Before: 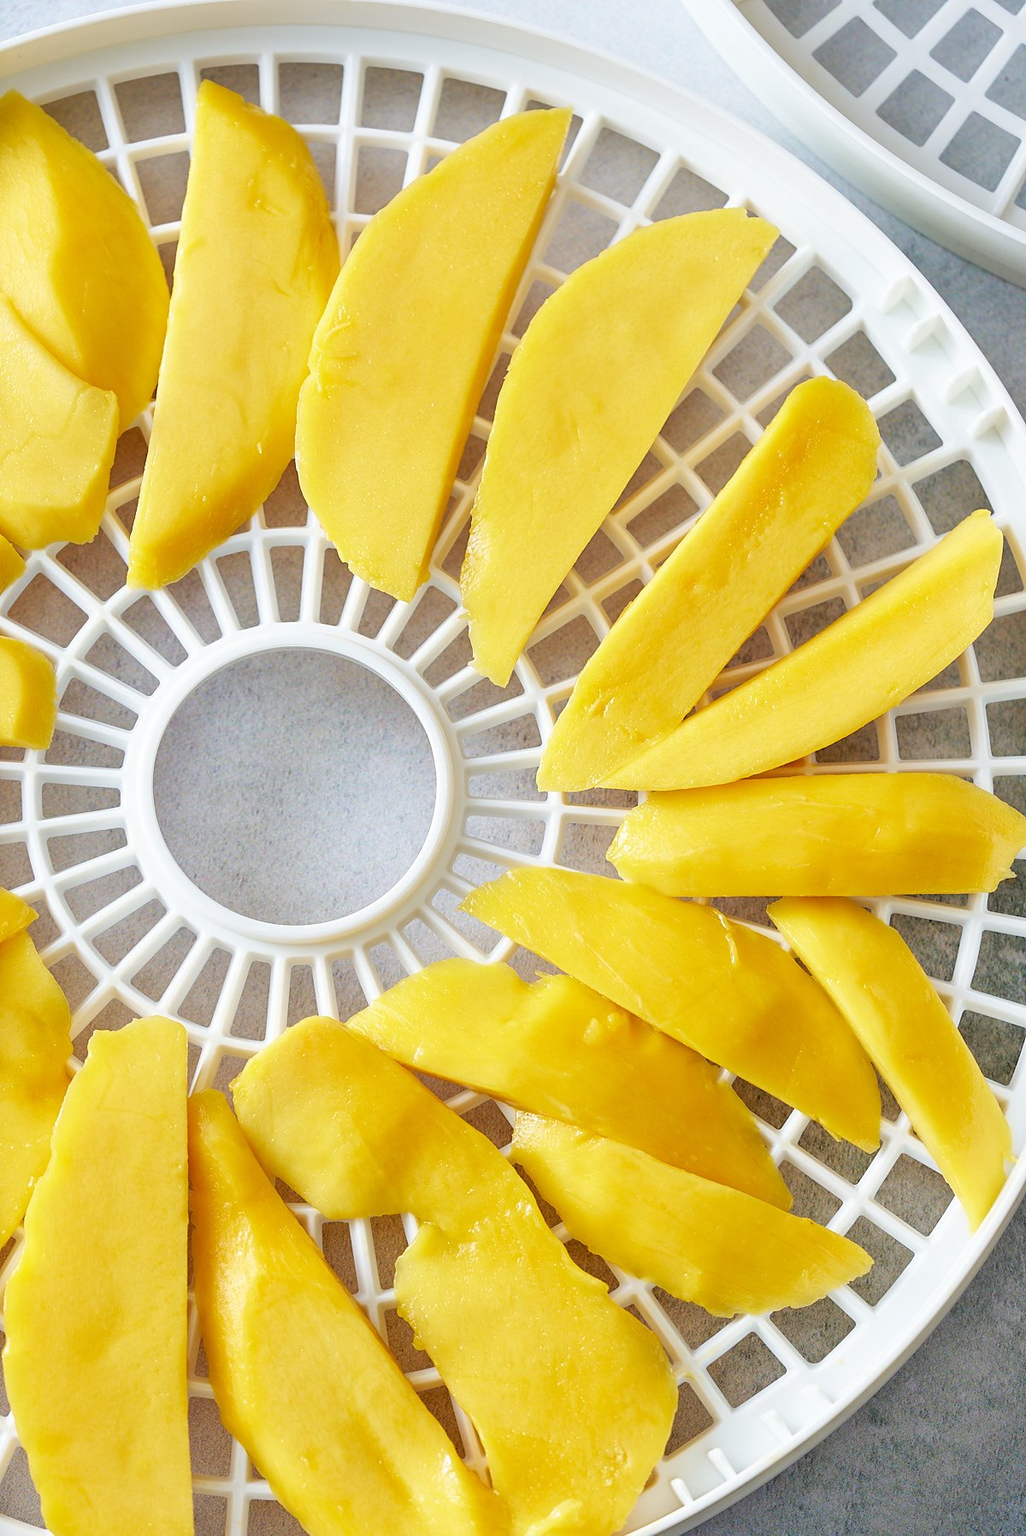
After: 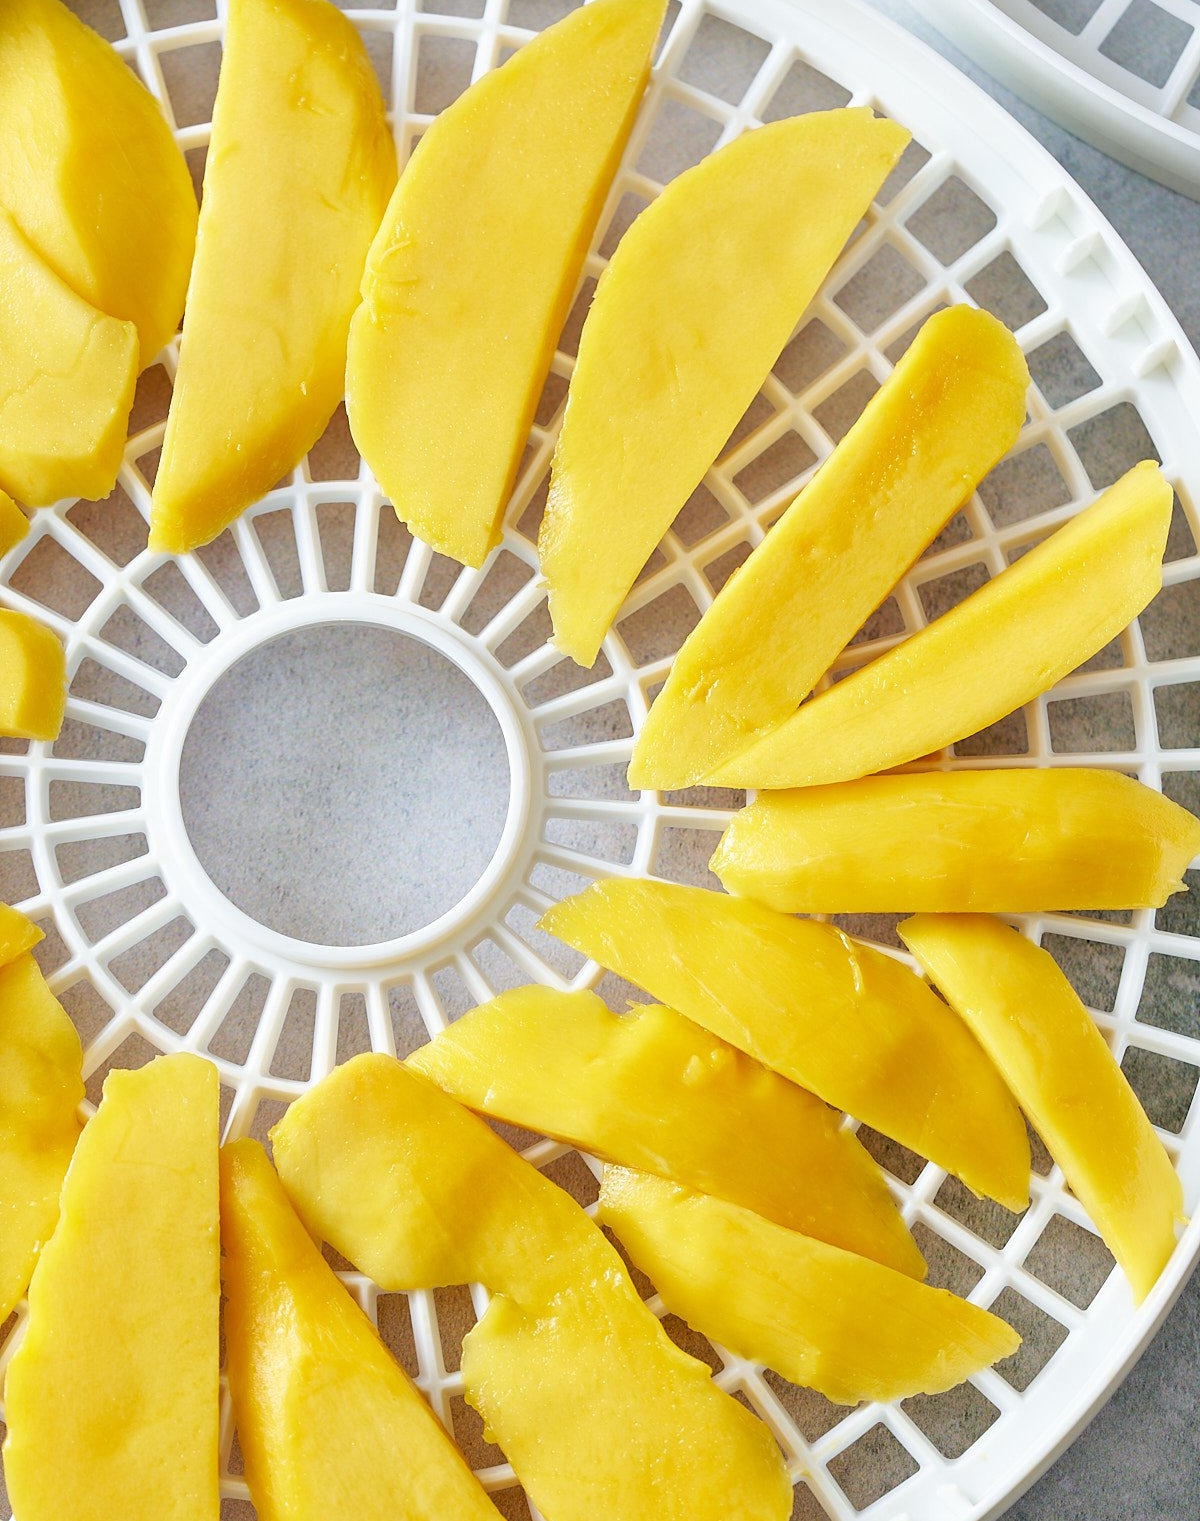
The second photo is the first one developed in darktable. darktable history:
crop: top 7.615%, bottom 7.739%
